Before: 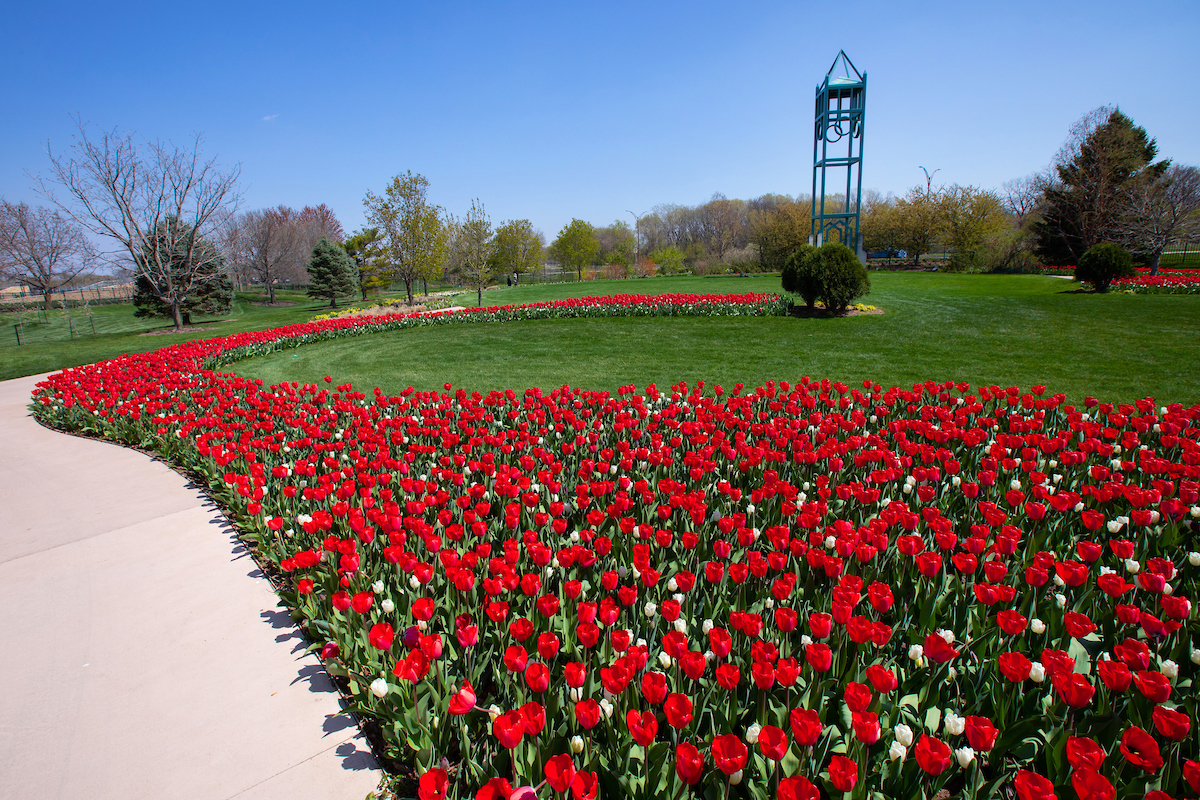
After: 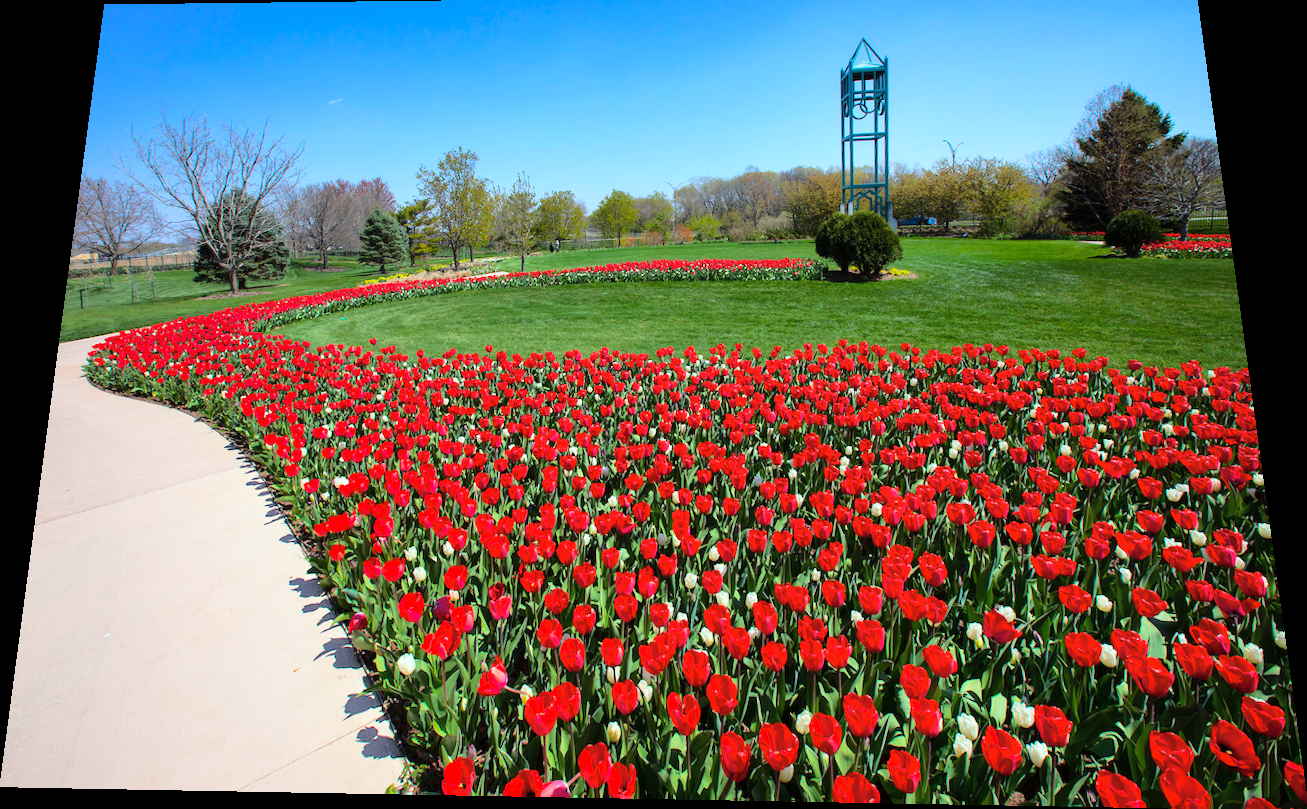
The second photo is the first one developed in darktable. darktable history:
rotate and perspective: rotation 0.128°, lens shift (vertical) -0.181, lens shift (horizontal) -0.044, shear 0.001, automatic cropping off
color correction: highlights a* -6.69, highlights b* 0.49
base curve: curves: ch0 [(0, 0) (0.028, 0.03) (0.121, 0.232) (0.46, 0.748) (0.859, 0.968) (1, 1)]
crop: top 1.049%, right 0.001%
shadows and highlights: shadows 40, highlights -60
